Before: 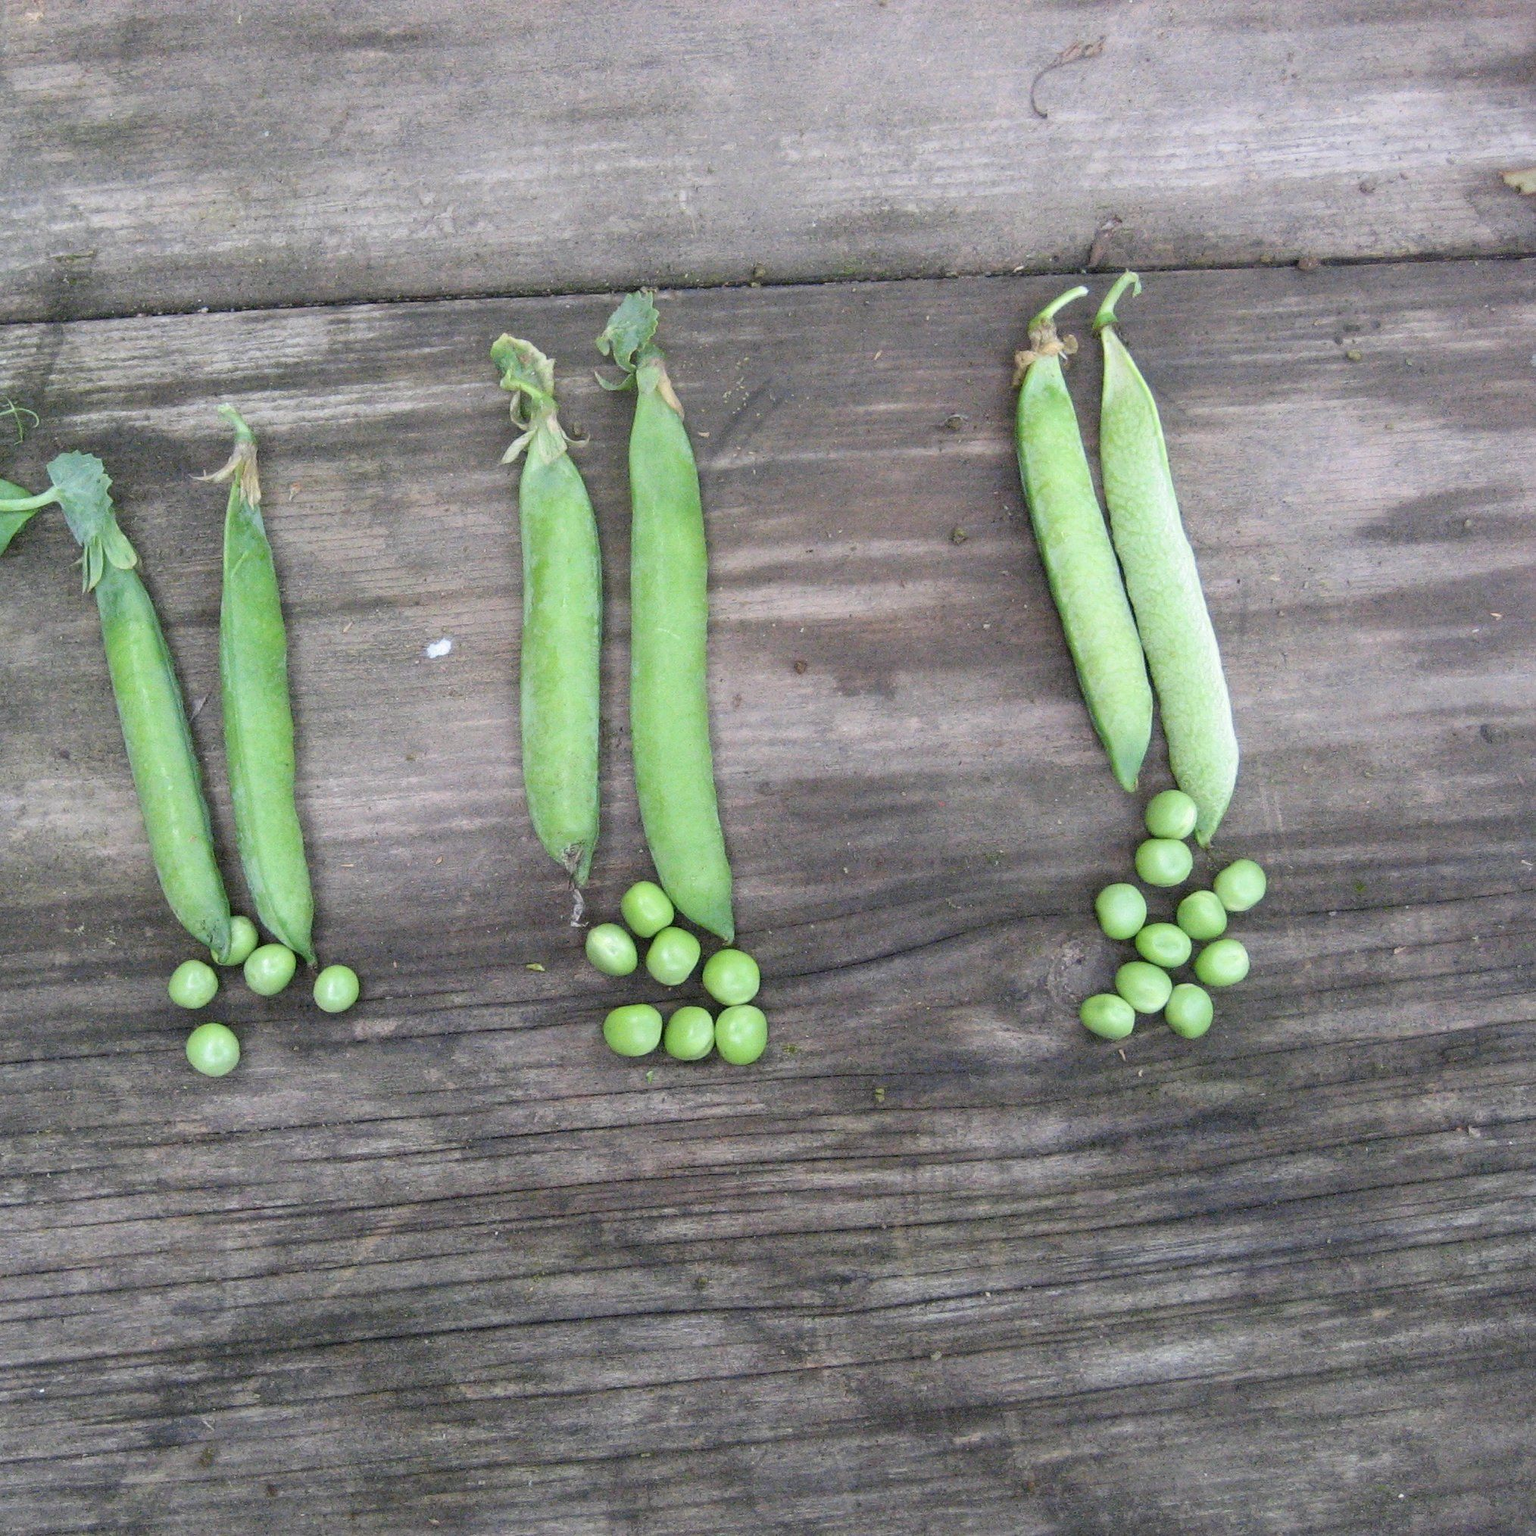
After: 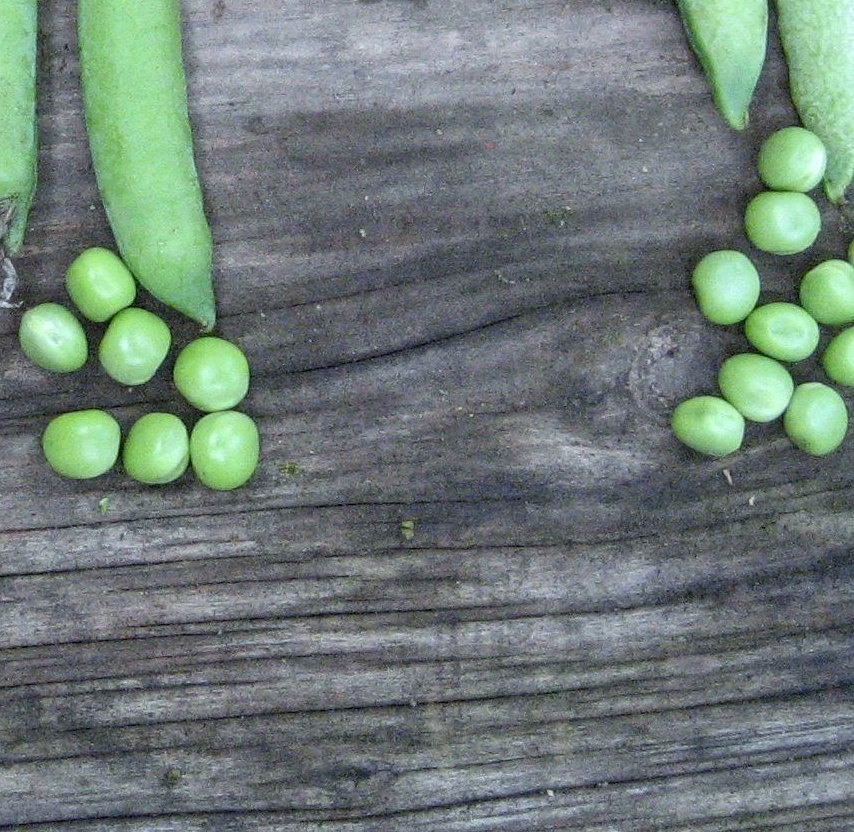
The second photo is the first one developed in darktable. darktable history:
shadows and highlights: shadows 35, highlights -35, soften with gaussian
crop: left 37.221%, top 45.169%, right 20.63%, bottom 13.777%
white balance: red 0.925, blue 1.046
local contrast: detail 130%
